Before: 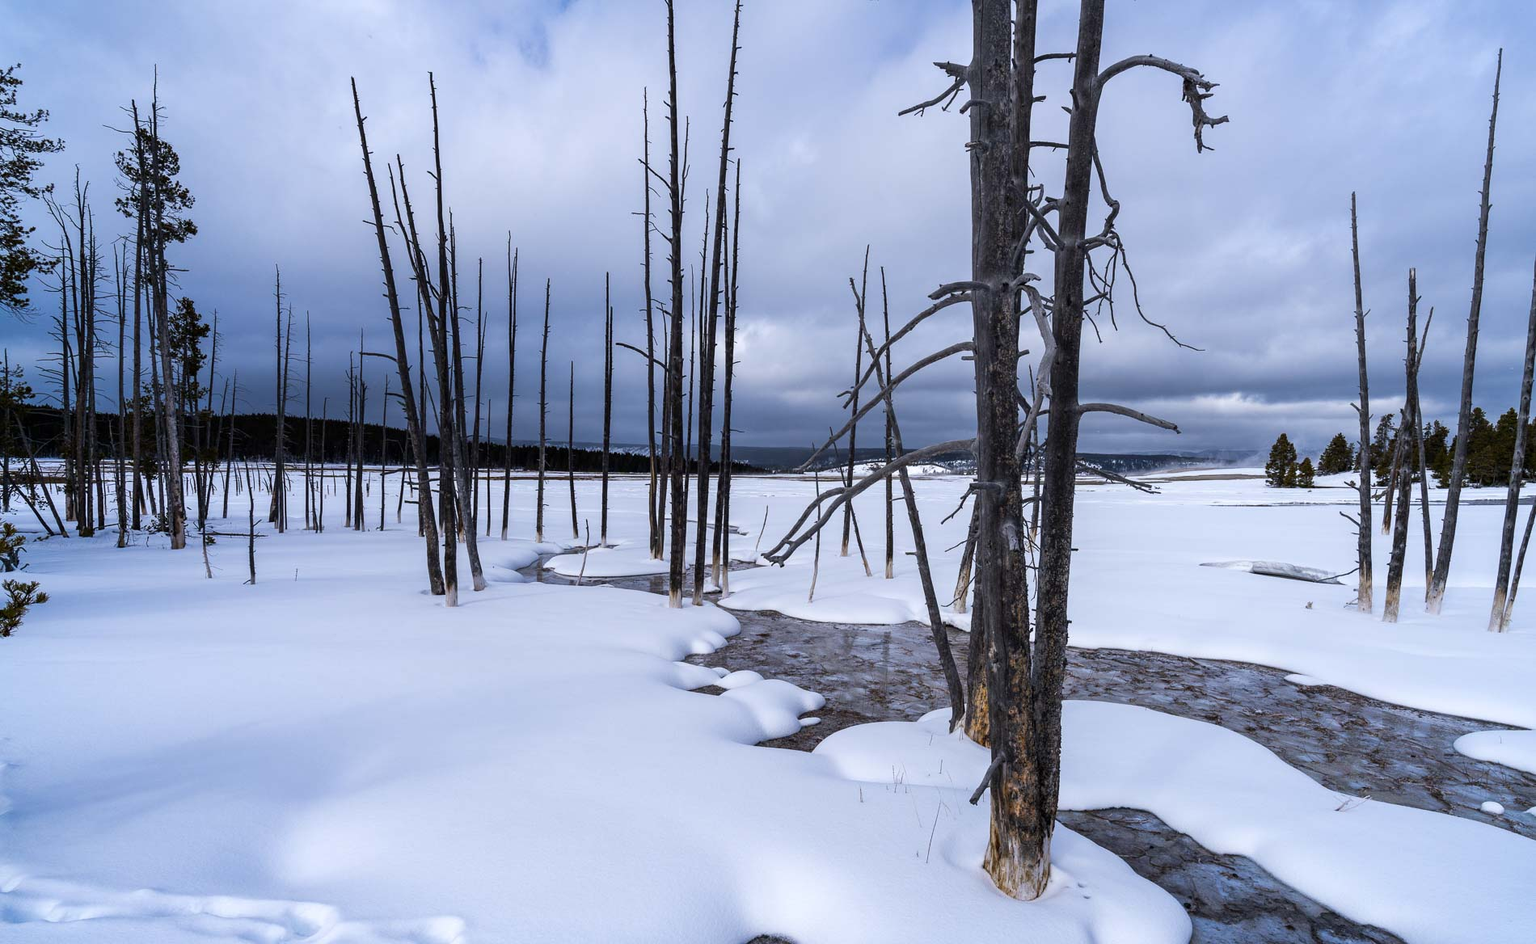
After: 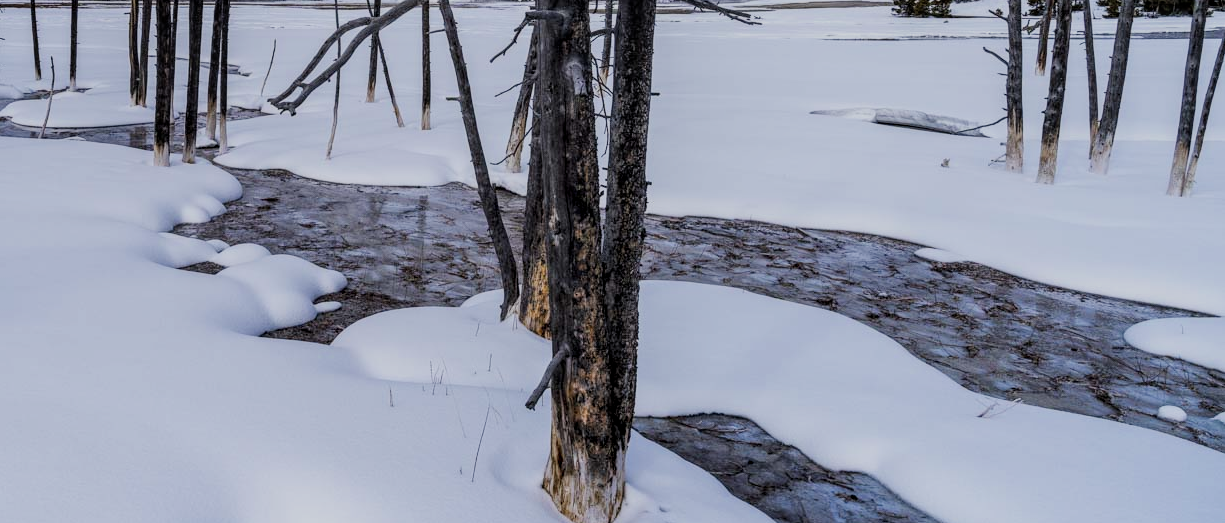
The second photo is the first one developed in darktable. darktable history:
crop and rotate: left 35.509%, top 50.238%, bottom 4.934%
filmic rgb: black relative exposure -7.65 EV, white relative exposure 4.56 EV, hardness 3.61
local contrast: on, module defaults
